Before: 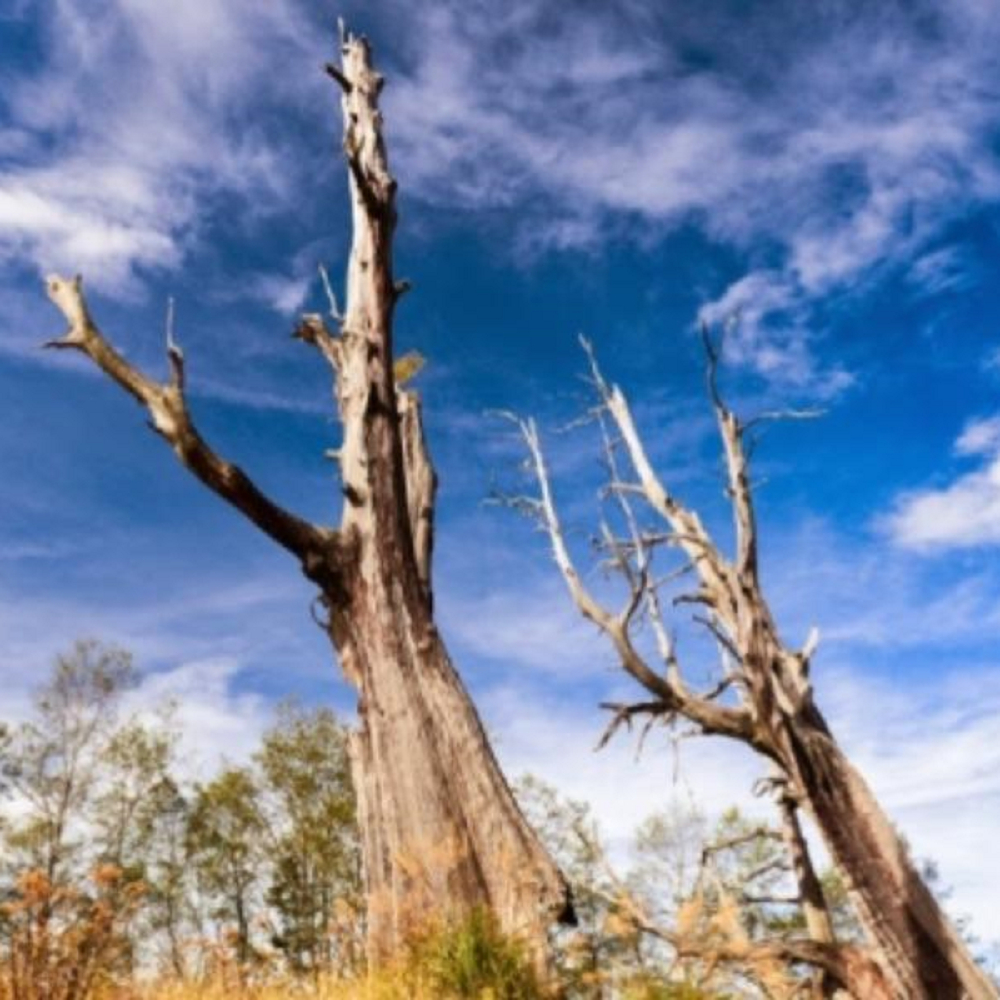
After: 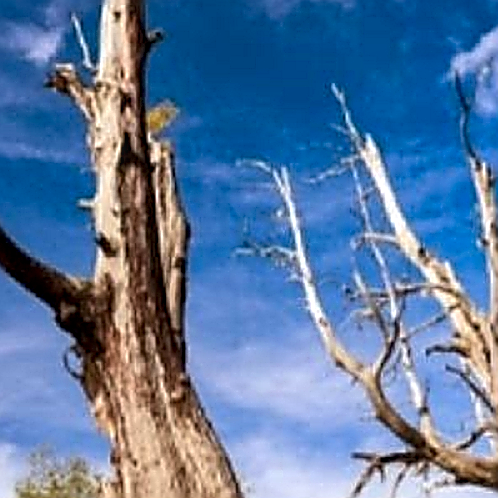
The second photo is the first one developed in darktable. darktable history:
crop: left 24.735%, top 25.027%, right 25.407%, bottom 25.076%
color balance rgb: linear chroma grading › global chroma 9.131%, perceptual saturation grading › global saturation 0.824%
local contrast: detail 130%
sharpen: amount 1.984
